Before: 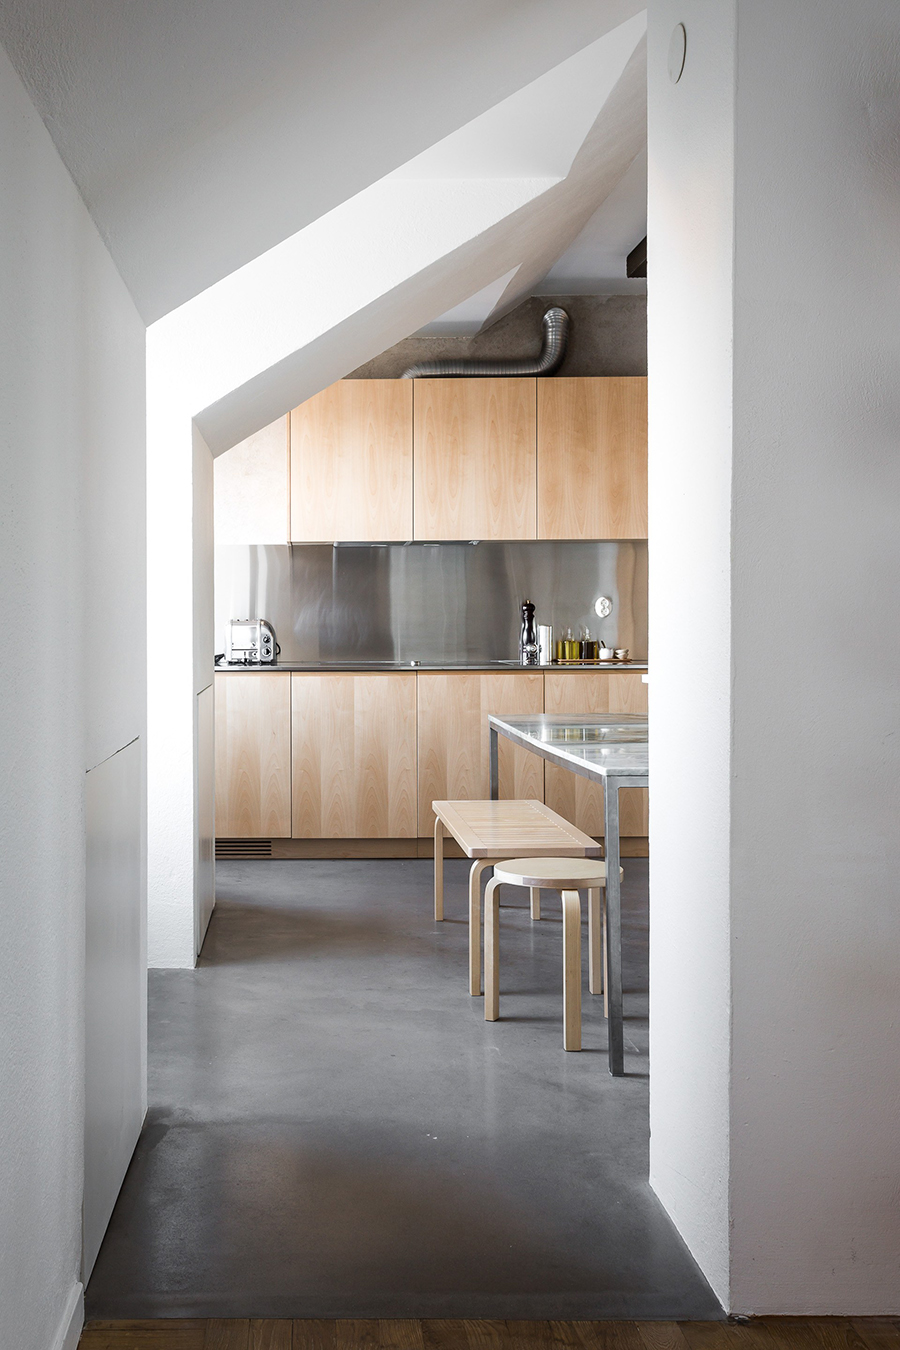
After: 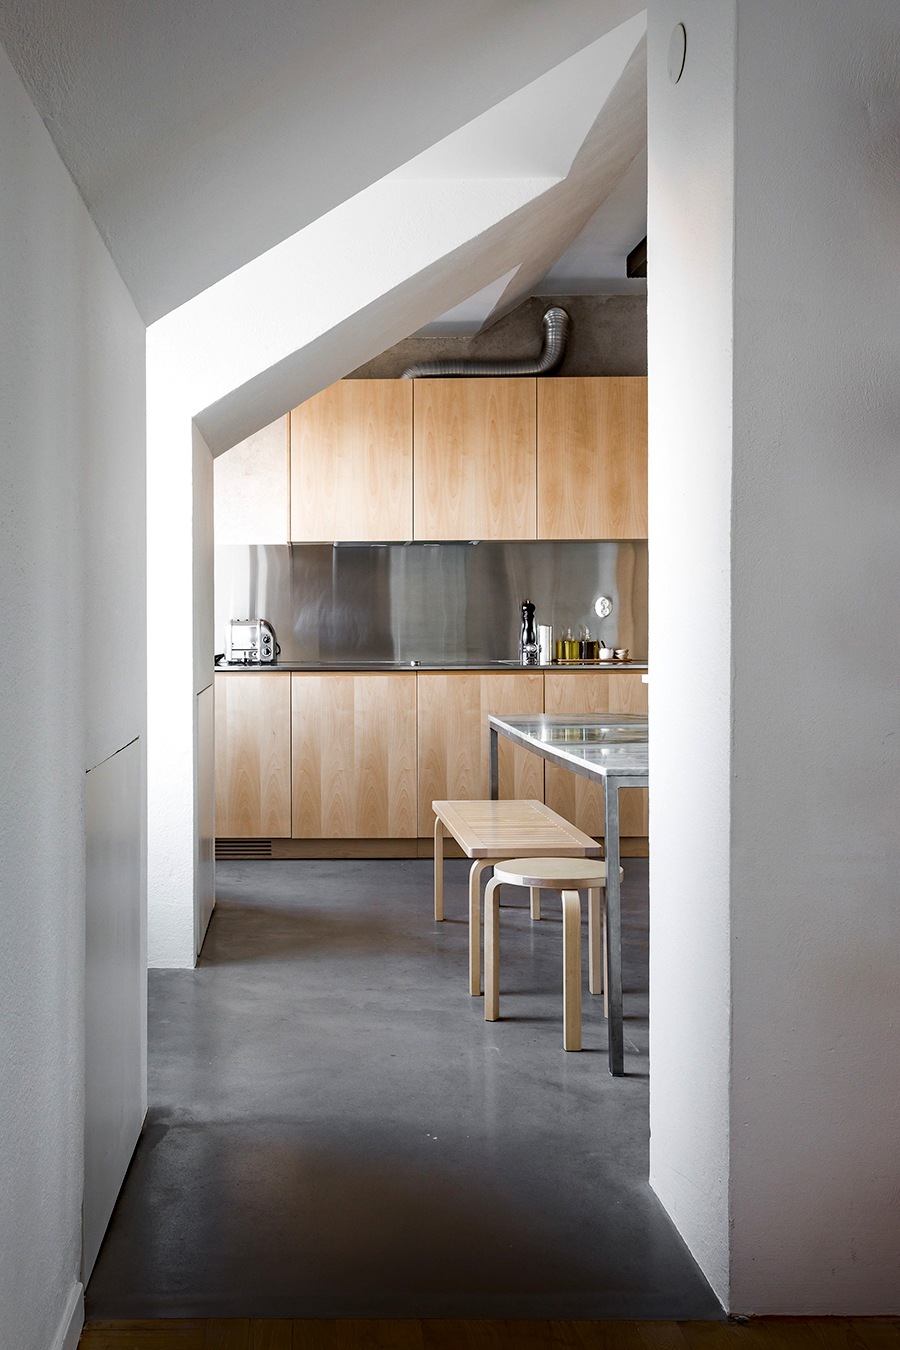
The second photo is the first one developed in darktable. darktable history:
haze removal: strength 0.29, distance 0.25, compatibility mode true, adaptive false
shadows and highlights: shadows -88.03, highlights -35.45, shadows color adjustment 99.15%, highlights color adjustment 0%, soften with gaussian
